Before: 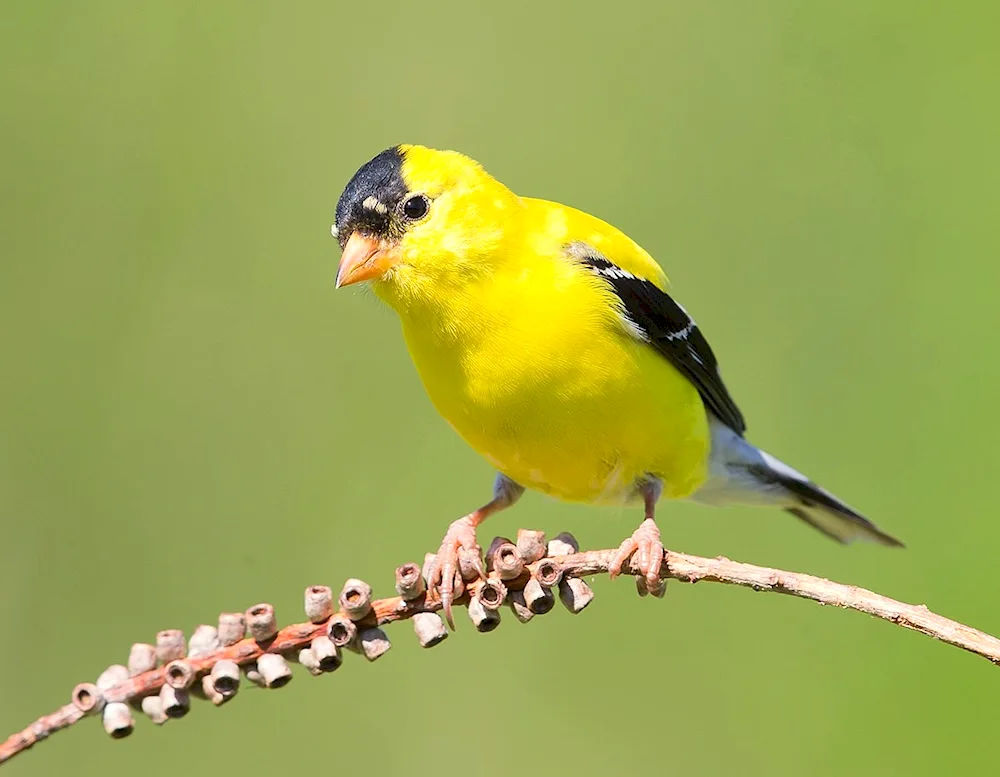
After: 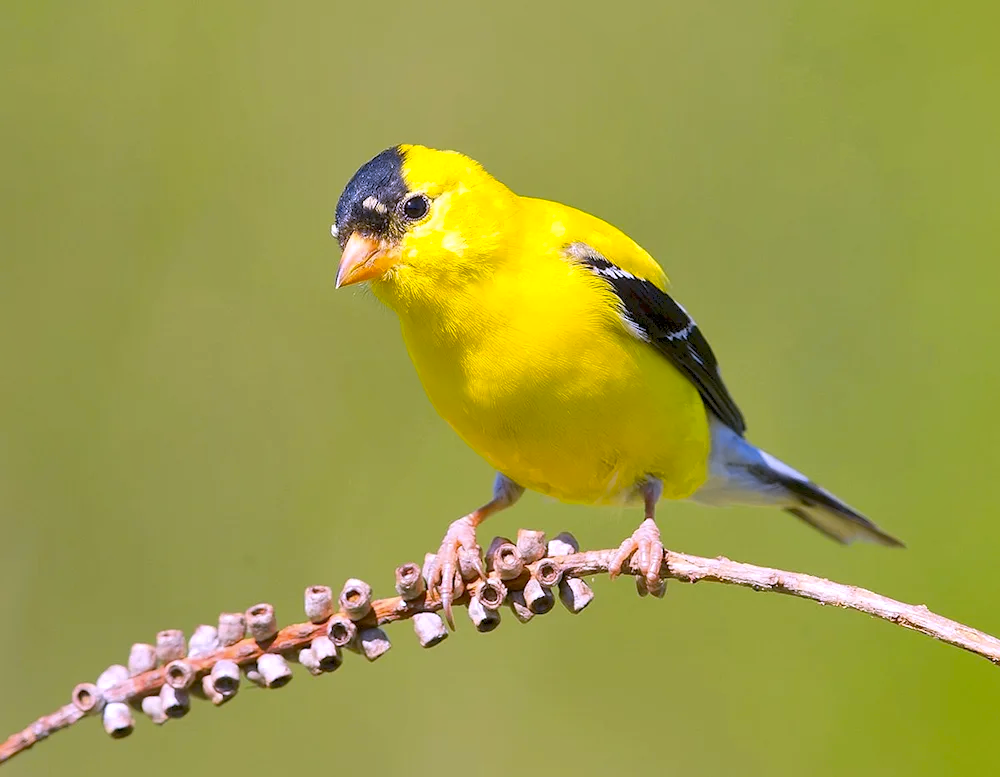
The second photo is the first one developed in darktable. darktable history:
color contrast: green-magenta contrast 0.85, blue-yellow contrast 1.25, unbound 0
shadows and highlights: on, module defaults
white balance: red 1.042, blue 1.17
